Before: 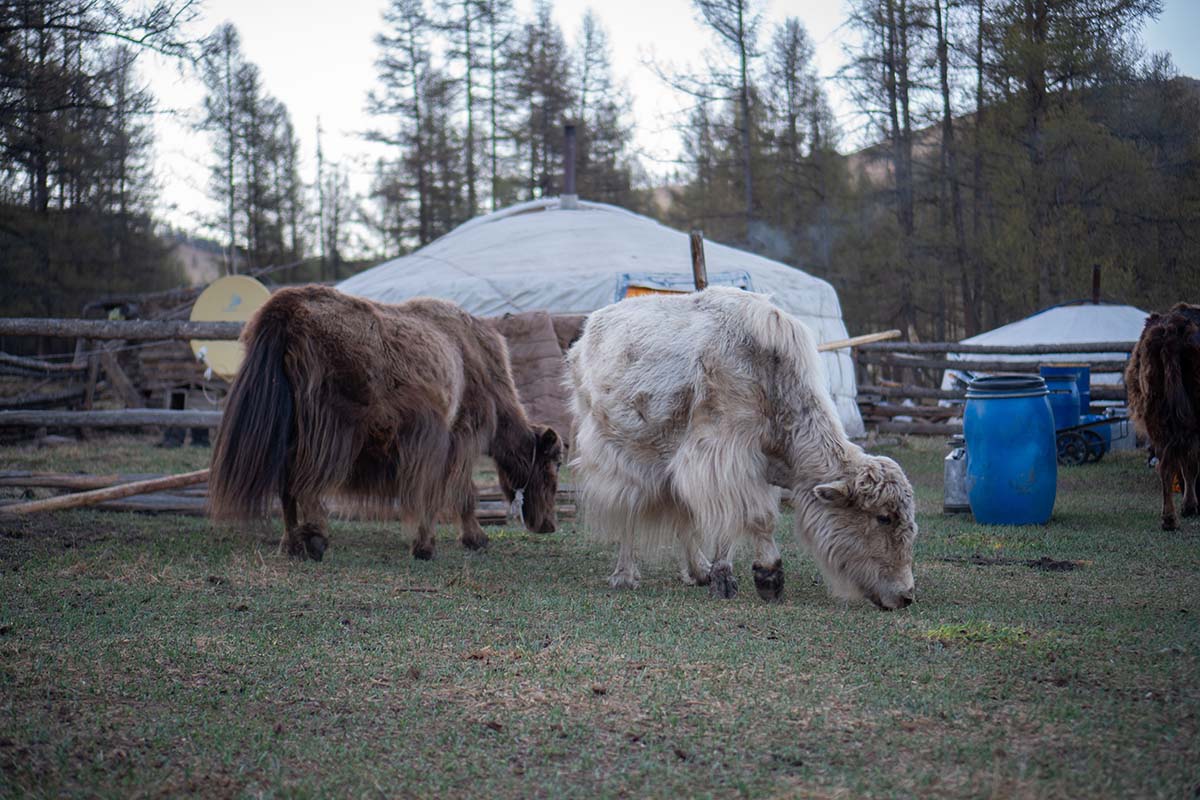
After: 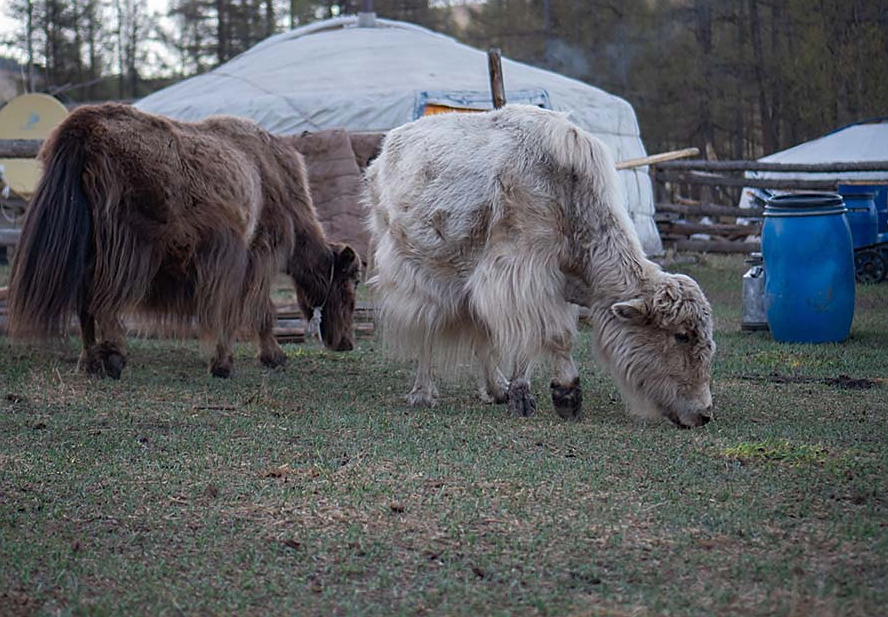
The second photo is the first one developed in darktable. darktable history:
crop: left 16.871%, top 22.857%, right 9.116%
sharpen: radius 1.864, amount 0.398, threshold 1.271
base curve: curves: ch0 [(0, 0) (0.303, 0.277) (1, 1)]
